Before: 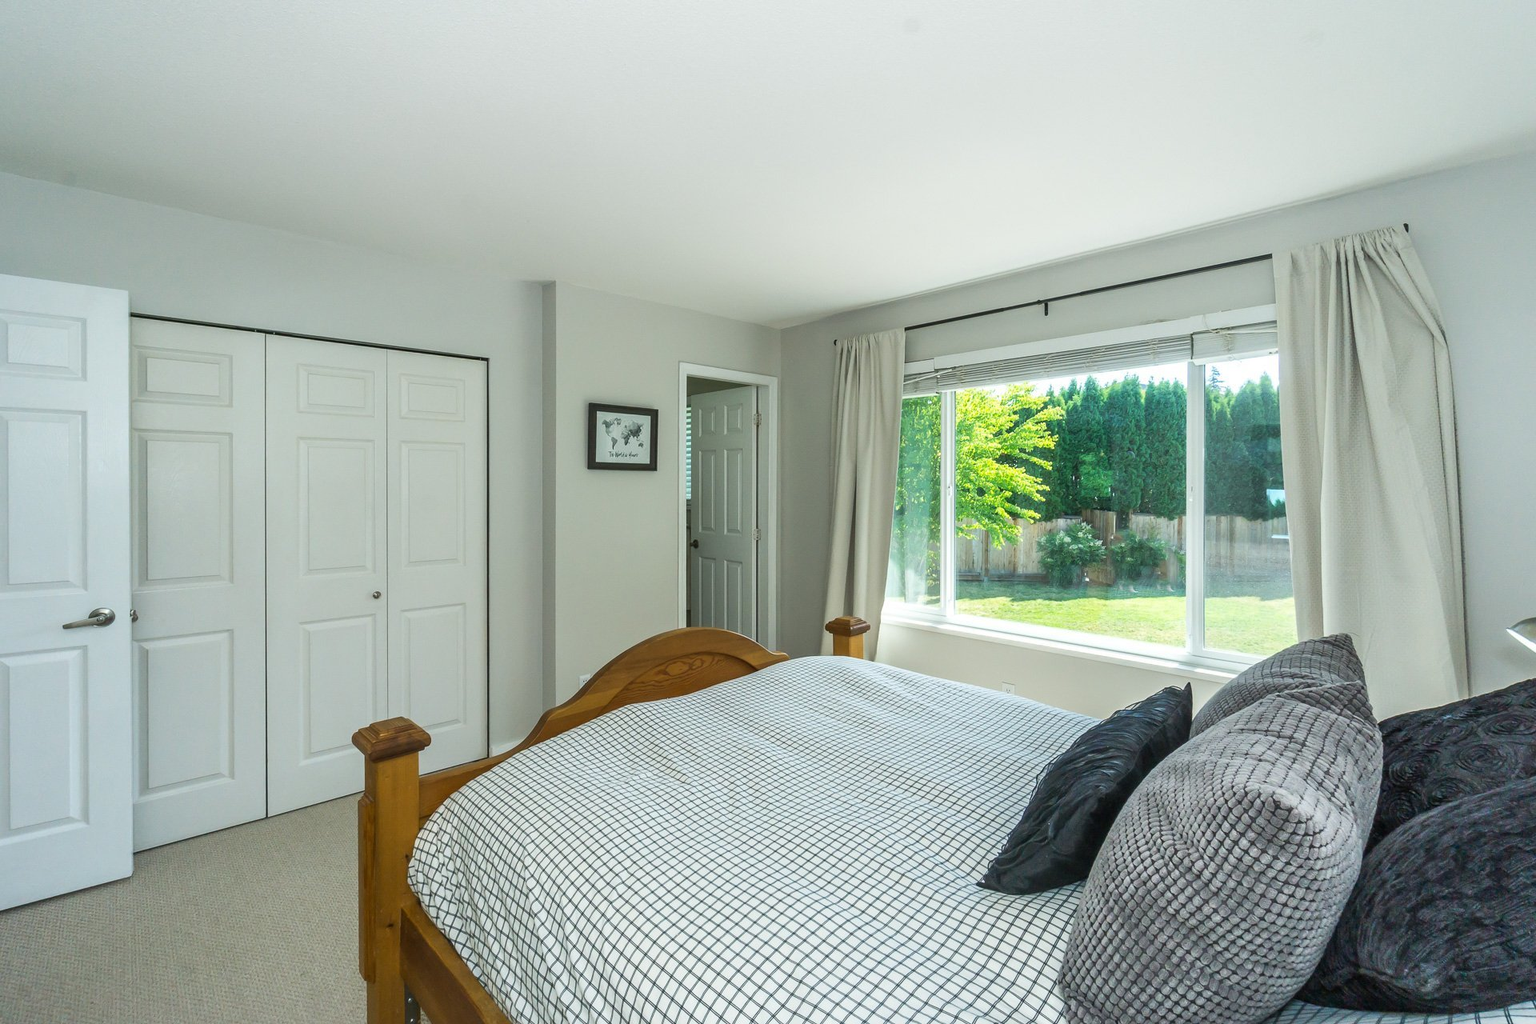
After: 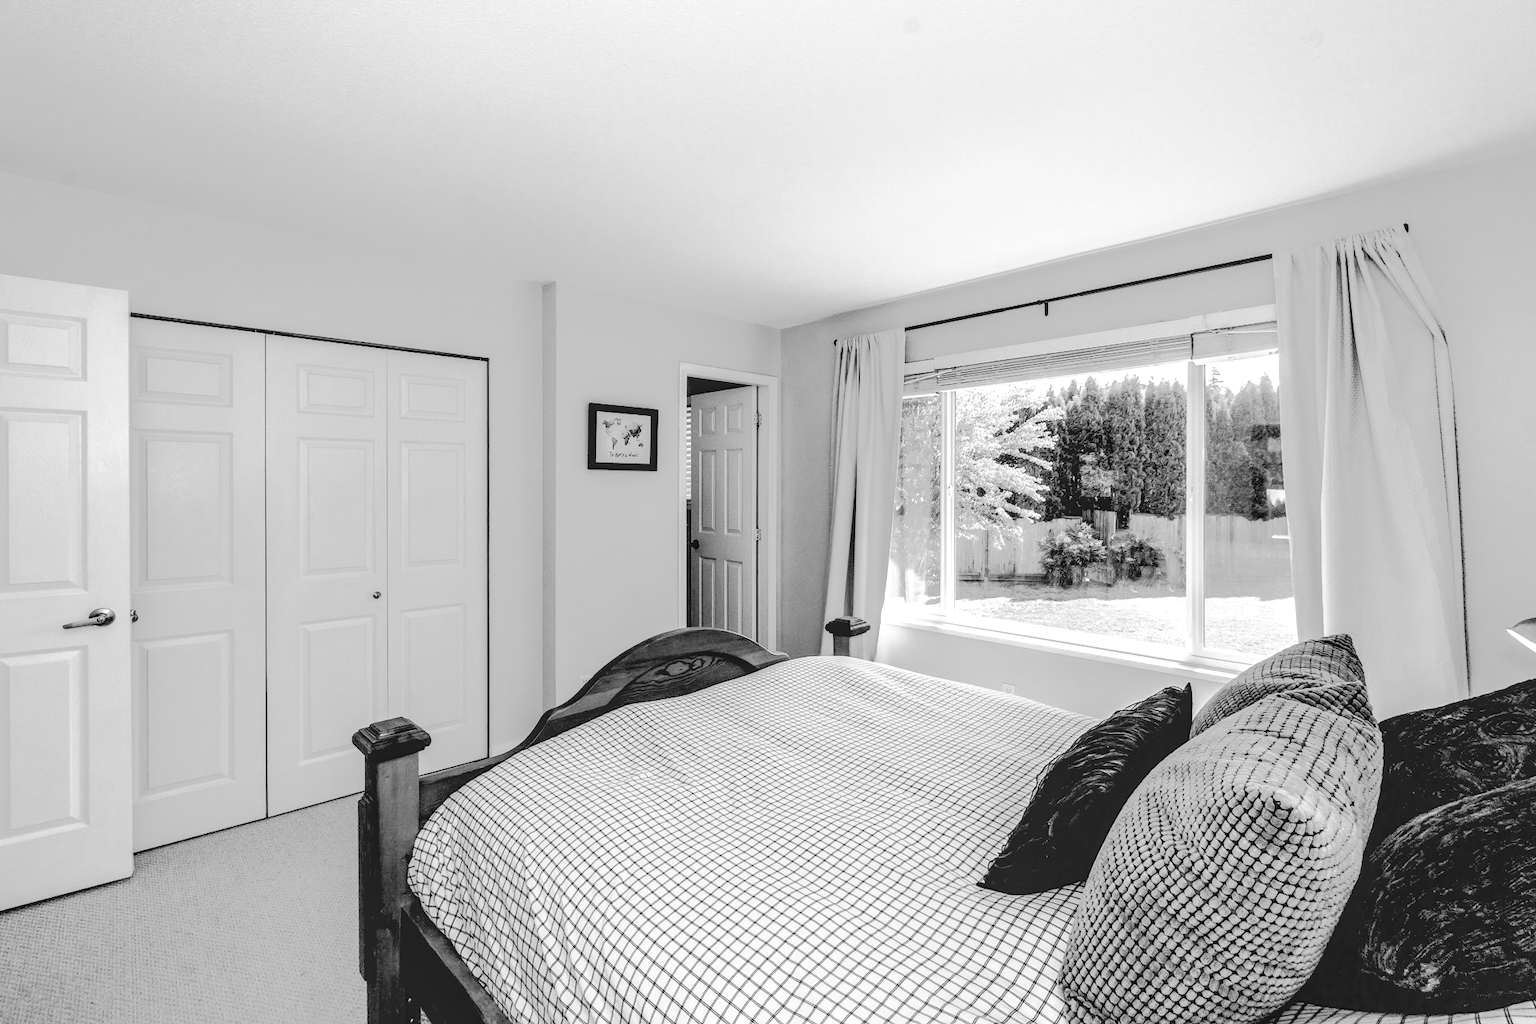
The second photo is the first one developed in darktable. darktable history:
local contrast: detail 130%
contrast brightness saturation: contrast 0.07
base curve: curves: ch0 [(0.065, 0.026) (0.236, 0.358) (0.53, 0.546) (0.777, 0.841) (0.924, 0.992)], preserve colors average RGB
tone curve: curves: ch0 [(0.003, 0) (0.066, 0.031) (0.163, 0.112) (0.264, 0.238) (0.395, 0.421) (0.517, 0.56) (0.684, 0.734) (0.791, 0.814) (1, 1)]; ch1 [(0, 0) (0.164, 0.115) (0.337, 0.332) (0.39, 0.398) (0.464, 0.461) (0.501, 0.5) (0.507, 0.5) (0.534, 0.532) (0.577, 0.59) (0.652, 0.681) (0.733, 0.749) (0.811, 0.796) (1, 1)]; ch2 [(0, 0) (0.337, 0.382) (0.464, 0.476) (0.501, 0.502) (0.527, 0.54) (0.551, 0.565) (0.6, 0.59) (0.687, 0.675) (1, 1)], color space Lab, independent channels, preserve colors none
rgb levels: mode RGB, independent channels, levels [[0, 0.474, 1], [0, 0.5, 1], [0, 0.5, 1]]
monochrome: on, module defaults
white balance: emerald 1
